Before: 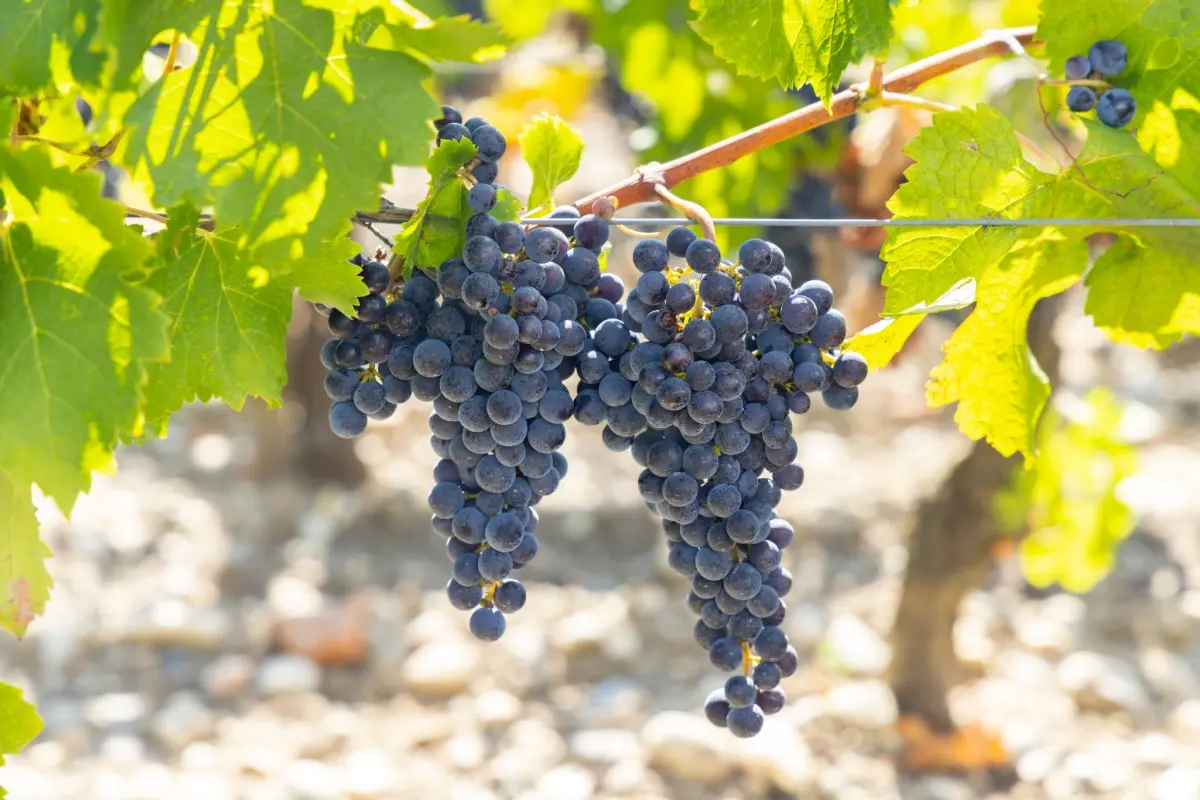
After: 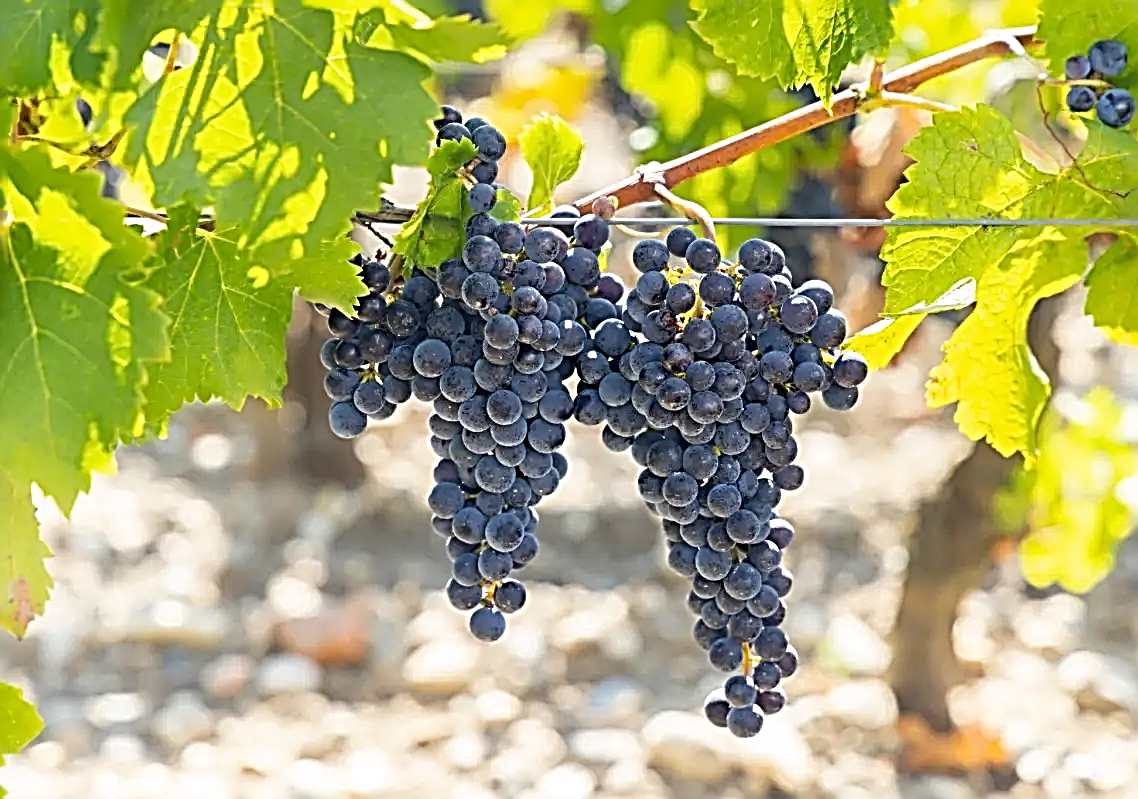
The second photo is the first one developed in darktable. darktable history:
crop and rotate: right 5.167%
sharpen: radius 3.158, amount 1.731
